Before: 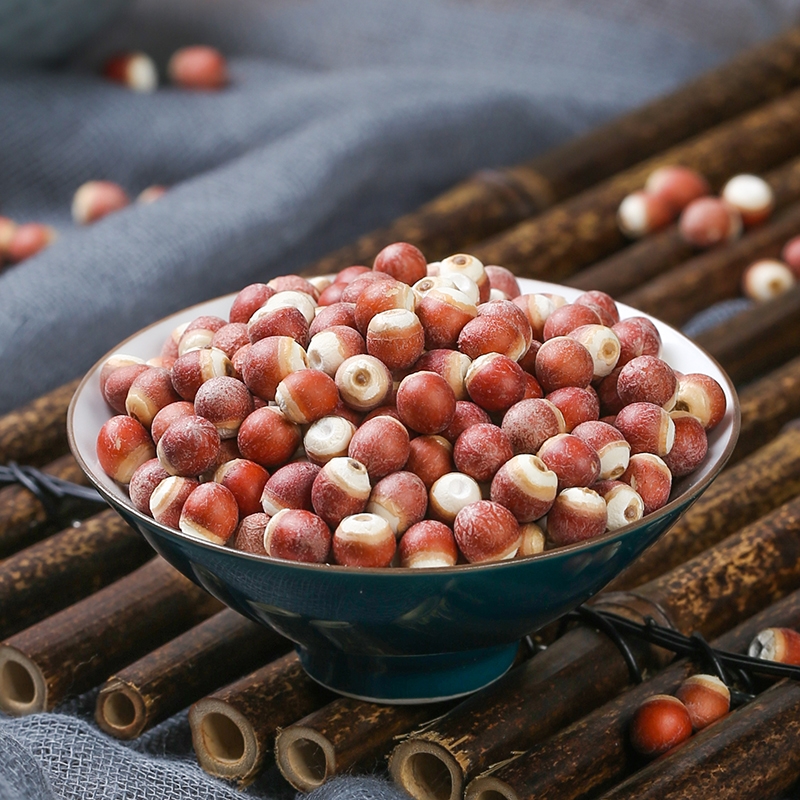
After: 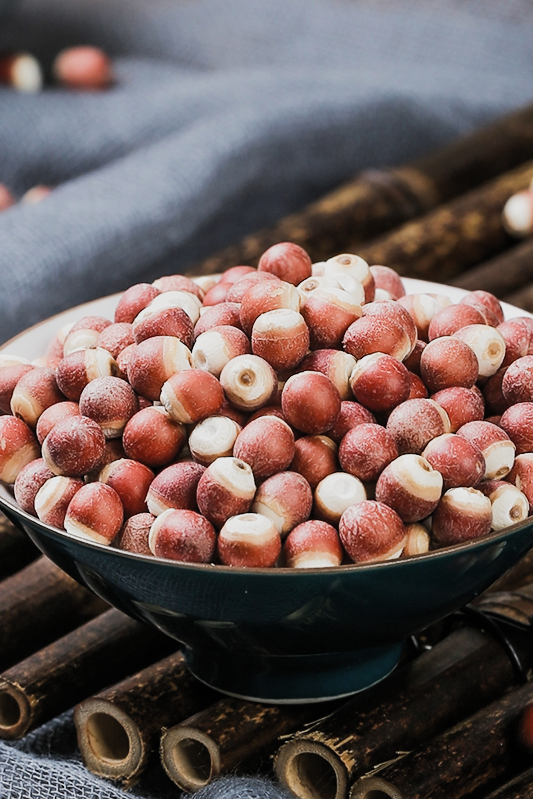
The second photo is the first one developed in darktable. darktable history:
crop and rotate: left 14.428%, right 18.898%
tone equalizer: -8 EV -0.716 EV, -7 EV -0.729 EV, -6 EV -0.572 EV, -5 EV -0.423 EV, -3 EV 0.386 EV, -2 EV 0.6 EV, -1 EV 0.683 EV, +0 EV 0.733 EV, edges refinement/feathering 500, mask exposure compensation -1.57 EV, preserve details no
filmic rgb: black relative exposure -8.01 EV, white relative exposure 4.06 EV, hardness 4.19, color science v5 (2021), iterations of high-quality reconstruction 0, contrast in shadows safe, contrast in highlights safe
